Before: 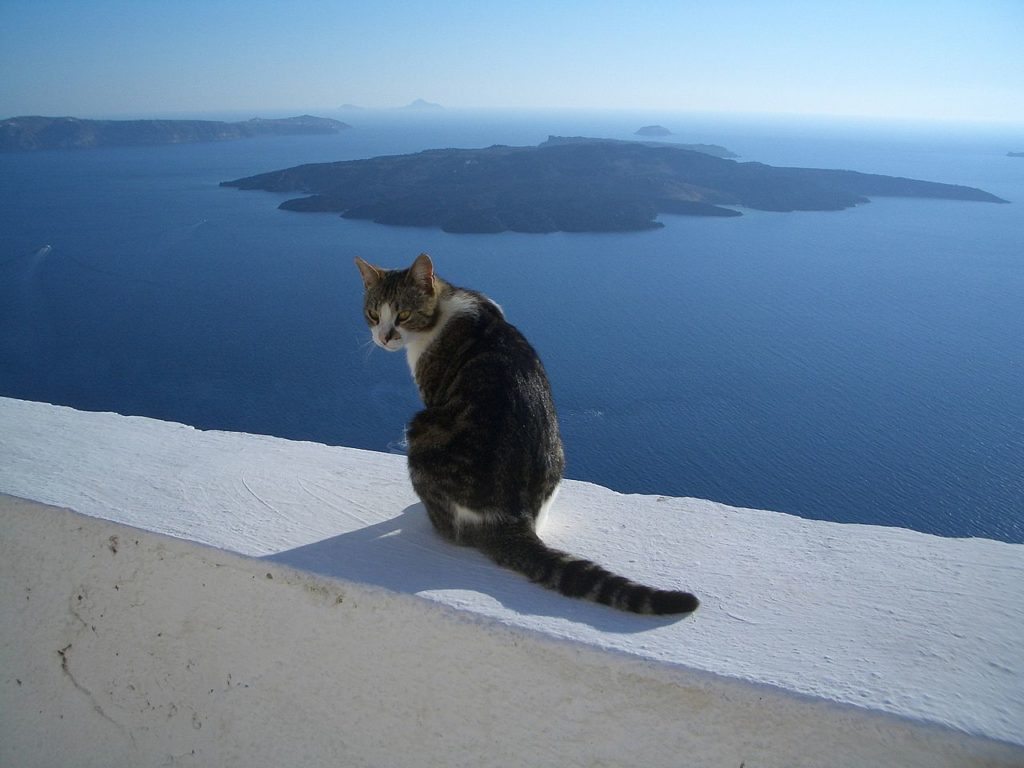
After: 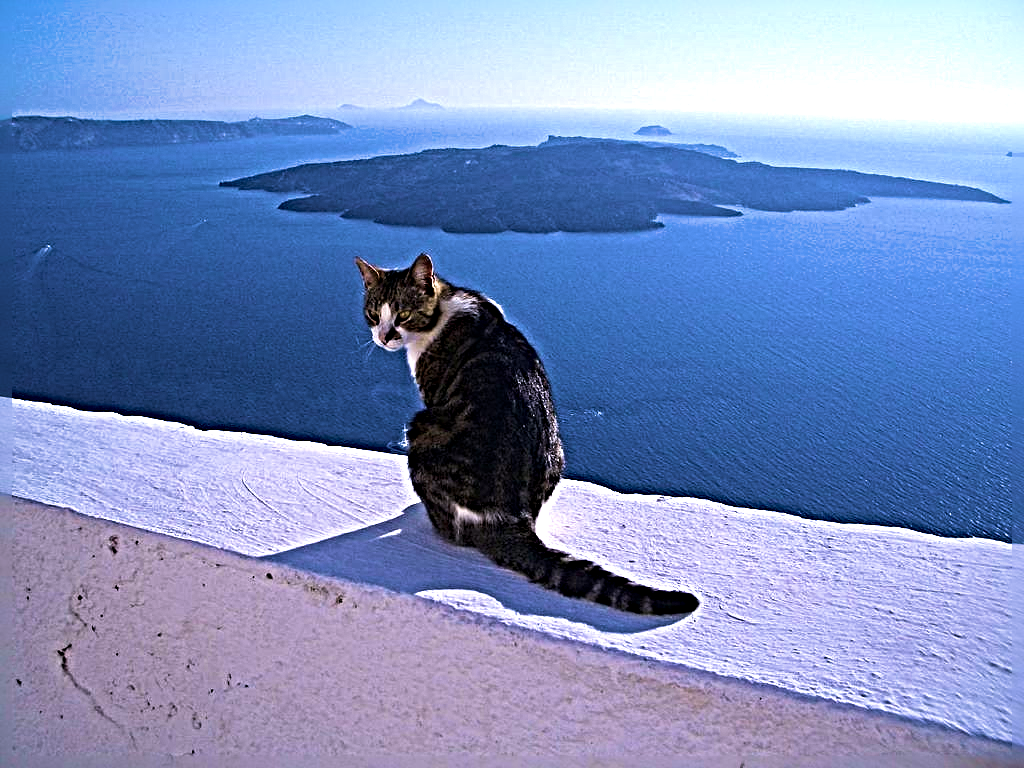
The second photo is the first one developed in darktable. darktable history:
exposure: compensate highlight preservation false
velvia: strength 75%
tone equalizer: -8 EV -0.417 EV, -7 EV -0.389 EV, -6 EV -0.333 EV, -5 EV -0.222 EV, -3 EV 0.222 EV, -2 EV 0.333 EV, -1 EV 0.389 EV, +0 EV 0.417 EV, edges refinement/feathering 500, mask exposure compensation -1.57 EV, preserve details no
white balance: red 1.066, blue 1.119
sharpen: radius 6.3, amount 1.8, threshold 0
